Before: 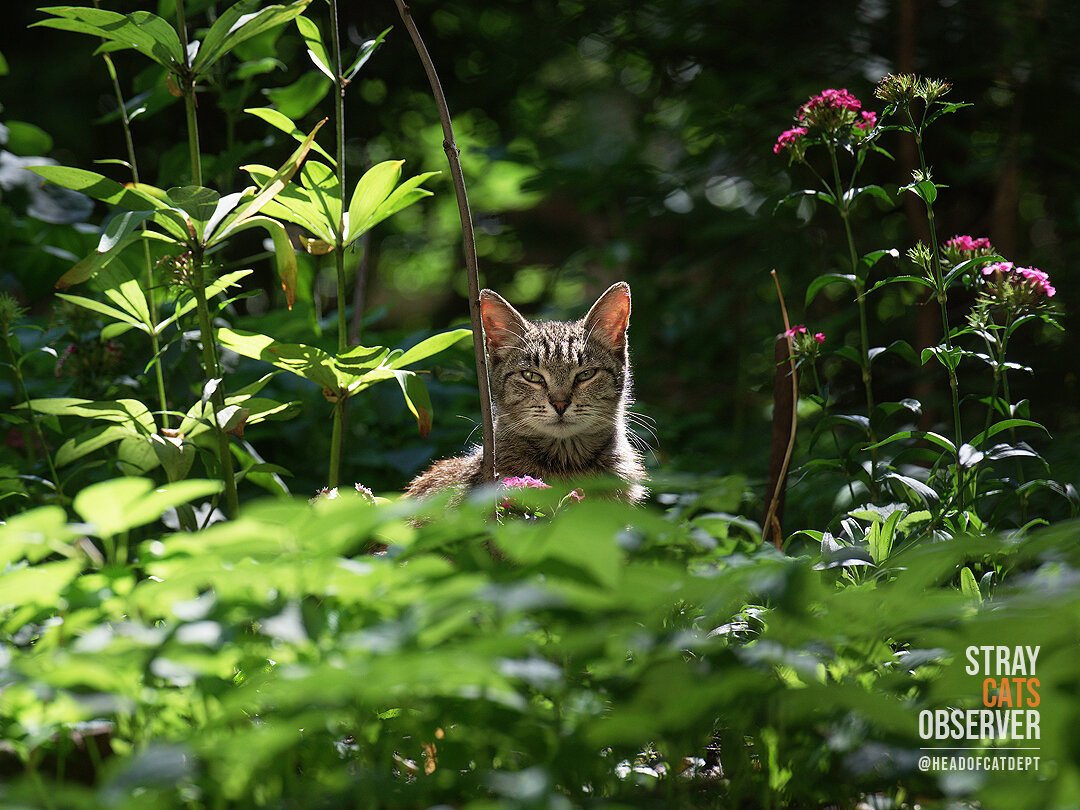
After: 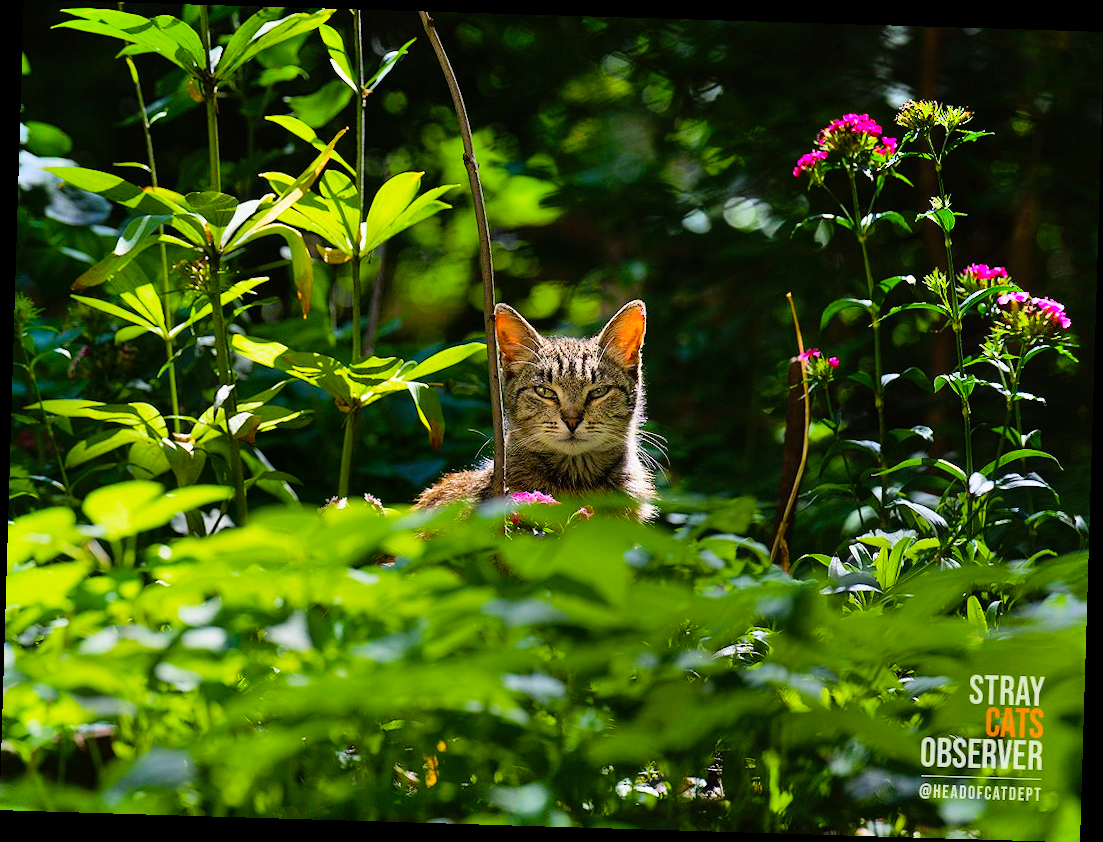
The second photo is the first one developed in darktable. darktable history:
color balance rgb: linear chroma grading › global chroma 25%, perceptual saturation grading › global saturation 50%
shadows and highlights: soften with gaussian
rgb curve: curves: ch0 [(0, 0) (0.136, 0.078) (0.262, 0.245) (0.414, 0.42) (1, 1)], compensate middle gray true, preserve colors basic power
rotate and perspective: rotation 1.72°, automatic cropping off
color zones: curves: ch0 [(0.25, 0.5) (0.428, 0.473) (0.75, 0.5)]; ch1 [(0.243, 0.479) (0.398, 0.452) (0.75, 0.5)]
